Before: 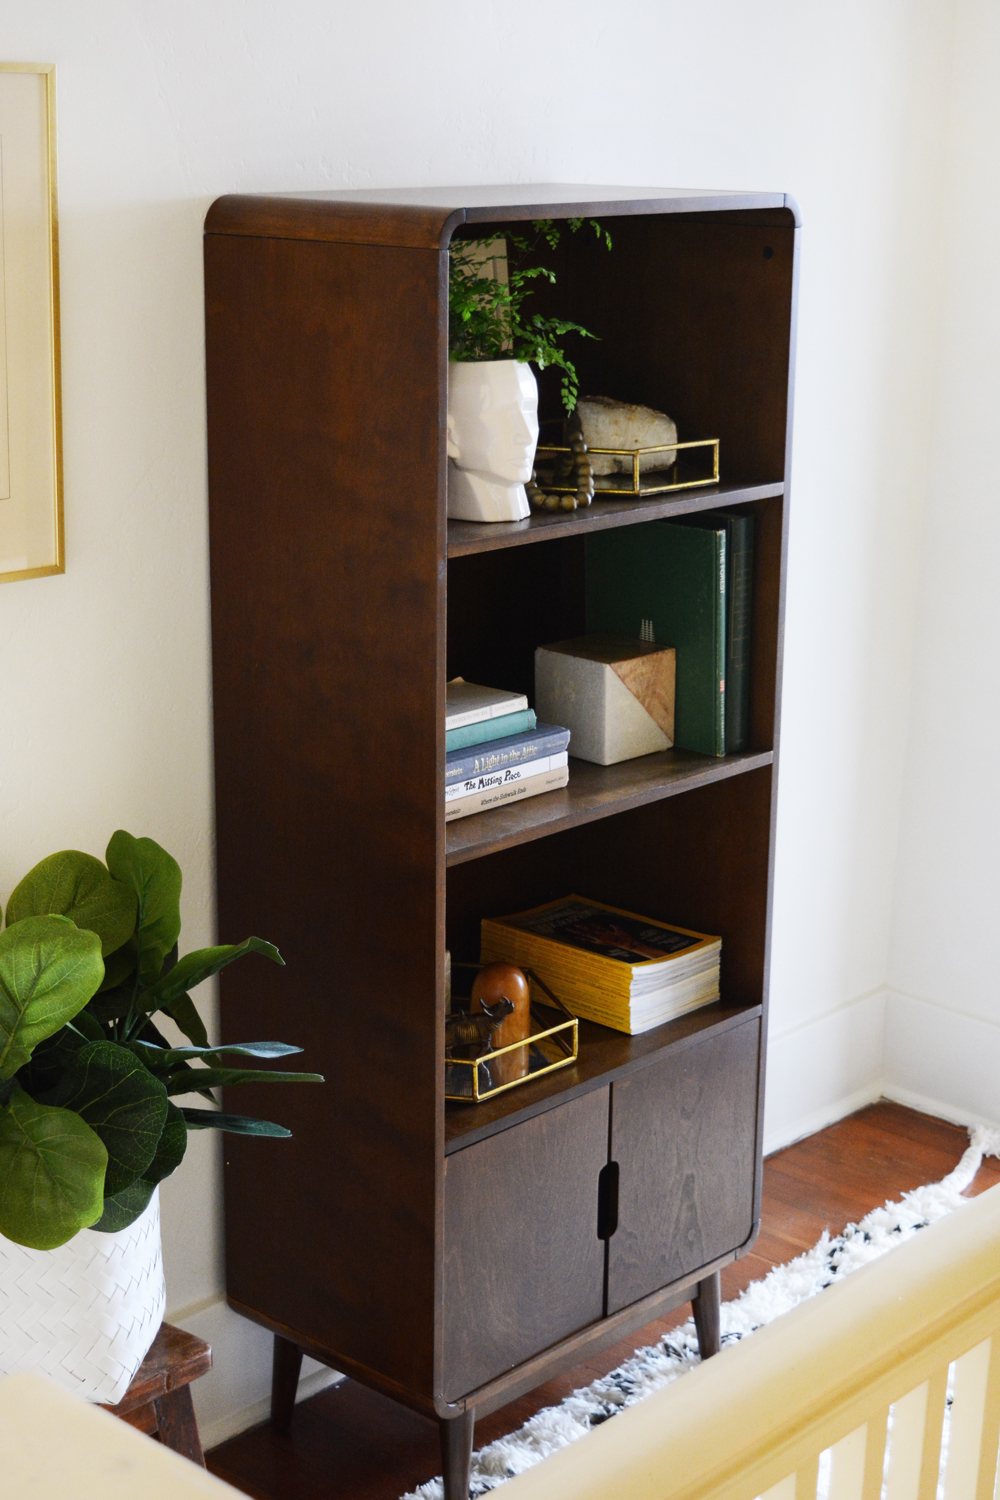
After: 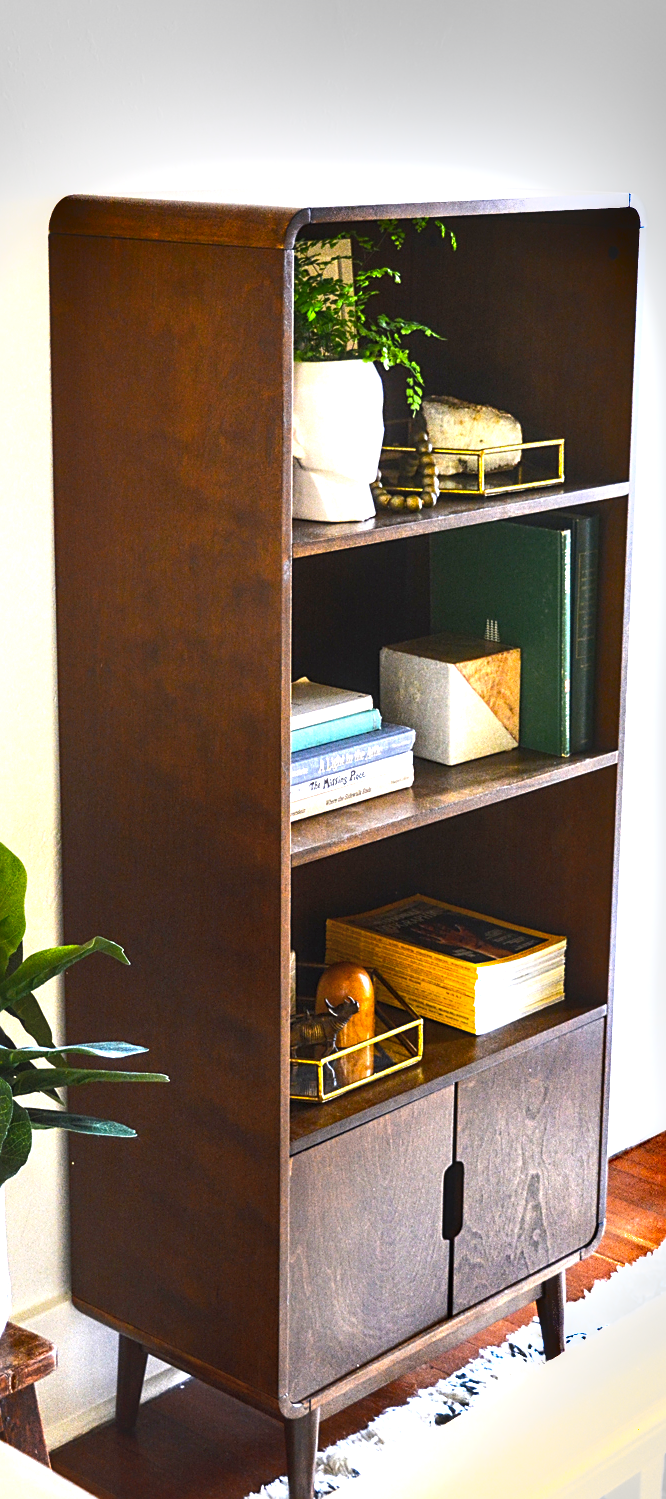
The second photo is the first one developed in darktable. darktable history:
exposure: black level correction 0, exposure 1.001 EV, compensate exposure bias true, compensate highlight preservation false
color balance rgb: power › hue 72.87°, perceptual saturation grading › global saturation 25.68%
shadows and highlights: radius 131.58, soften with gaussian
crop and rotate: left 15.577%, right 17.793%
local contrast: on, module defaults
sharpen: on, module defaults
tone equalizer: -8 EV 0 EV, -7 EV -0.002 EV, -6 EV 0.002 EV, -5 EV -0.03 EV, -4 EV -0.101 EV, -3 EV -0.148 EV, -2 EV 0.219 EV, -1 EV 0.705 EV, +0 EV 0.485 EV
